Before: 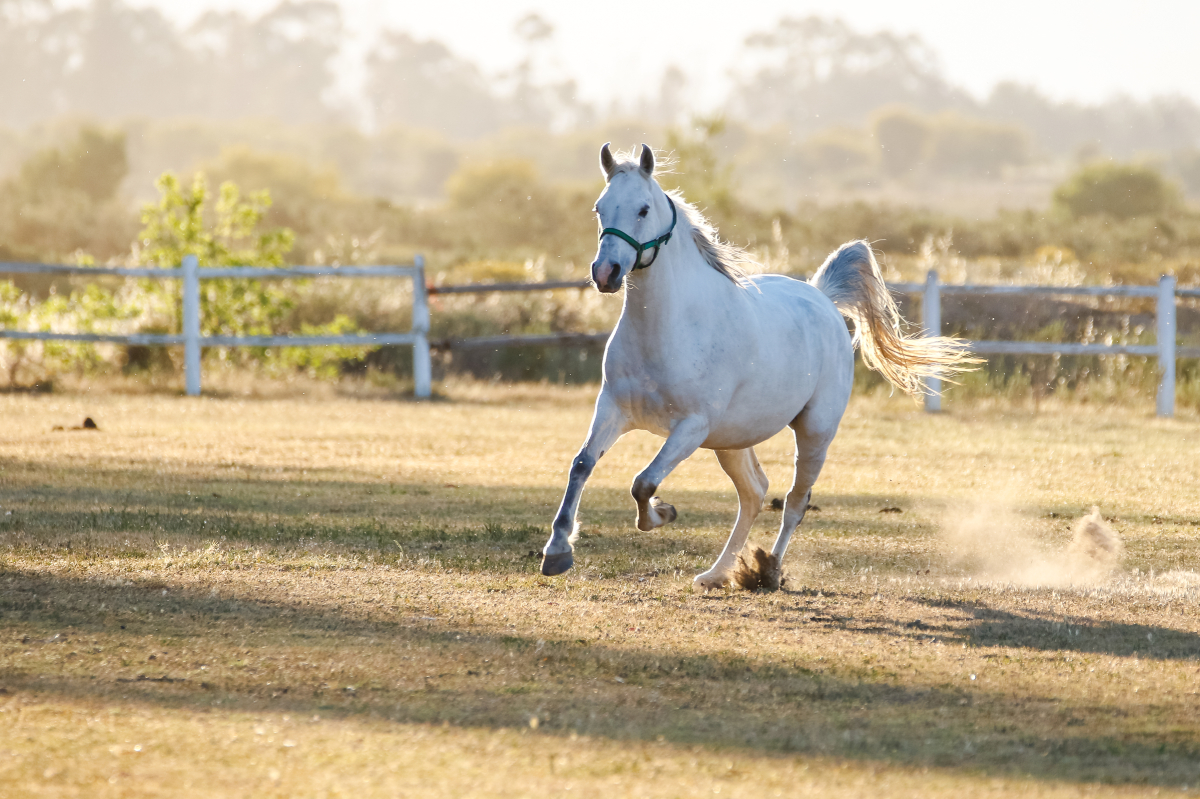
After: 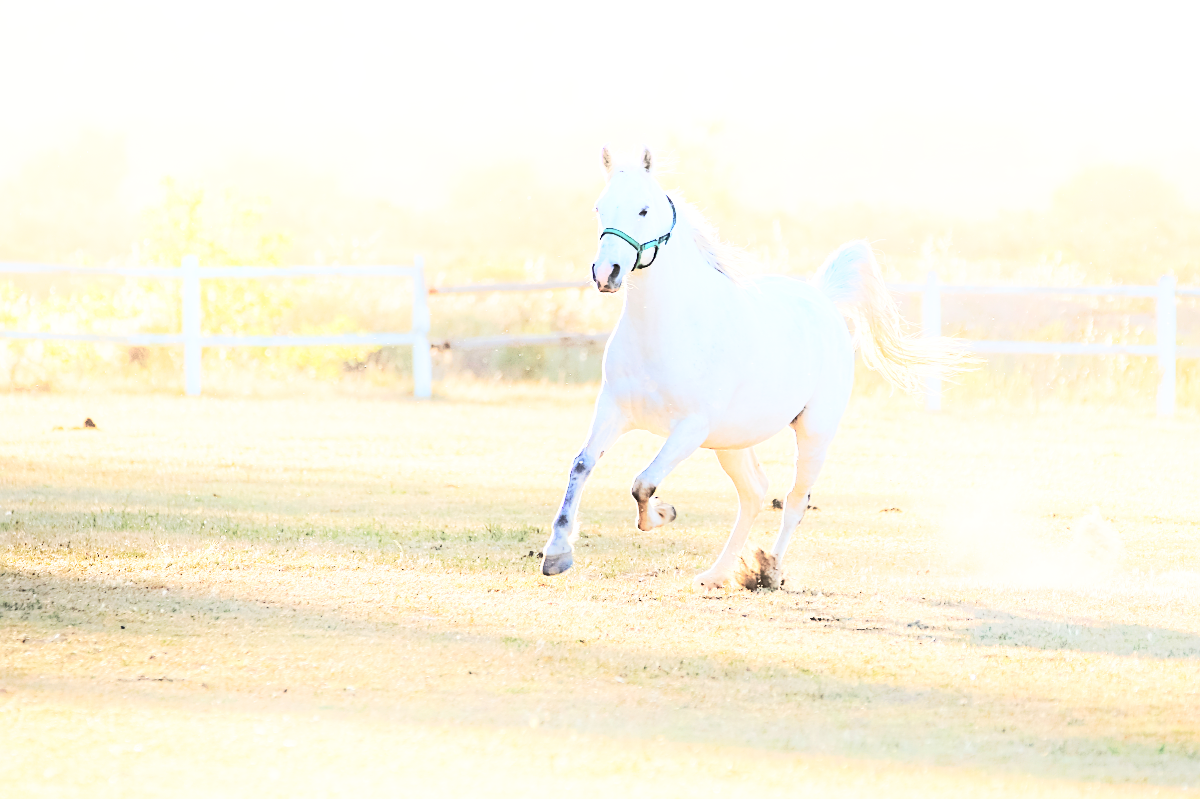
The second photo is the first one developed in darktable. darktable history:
base curve: curves: ch0 [(0, 0) (0.032, 0.037) (0.105, 0.228) (0.435, 0.76) (0.856, 0.983) (1, 1)], preserve colors none
sharpen: on, module defaults
shadows and highlights: shadows -55.55, highlights 88.01, soften with gaussian
